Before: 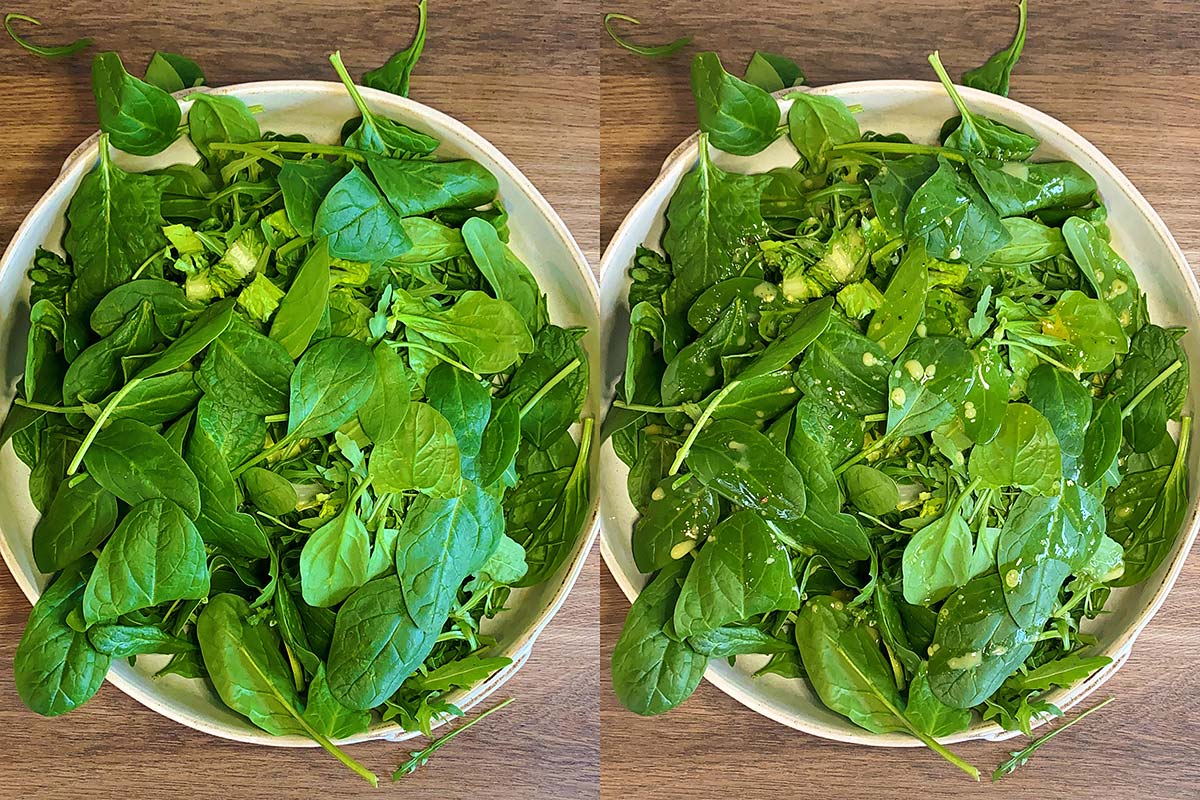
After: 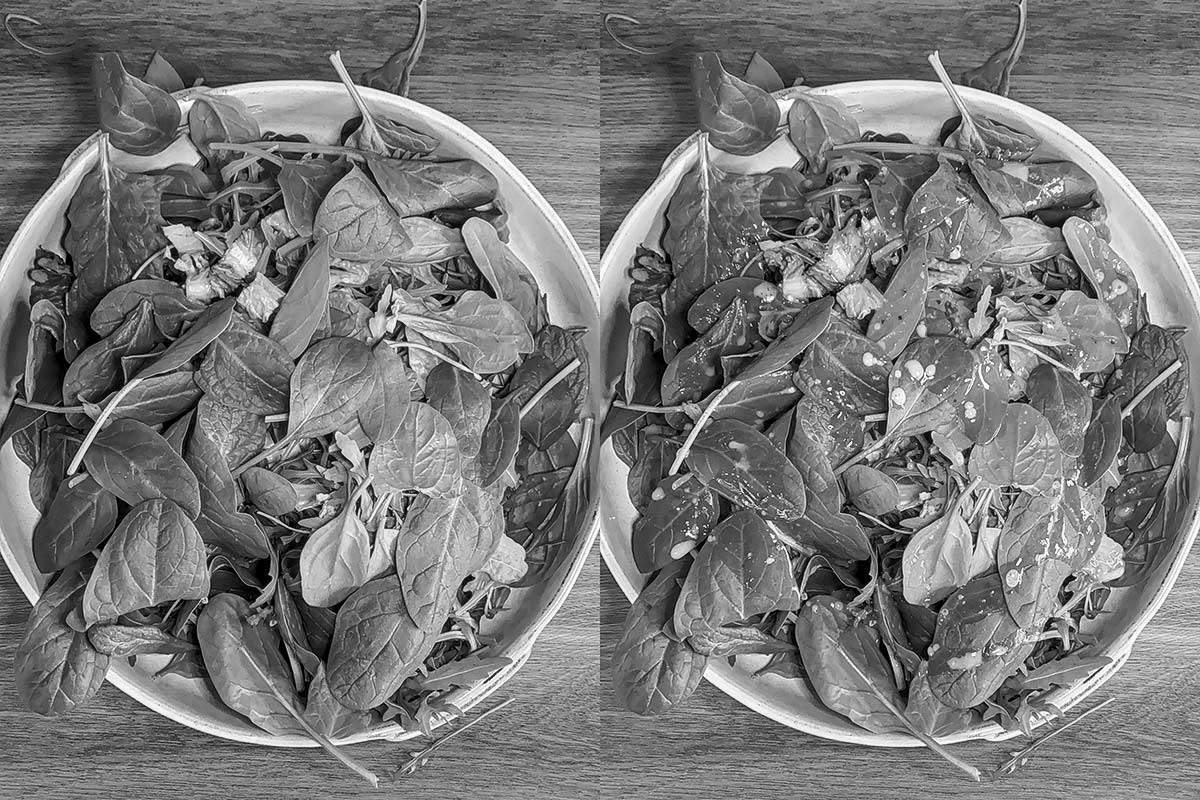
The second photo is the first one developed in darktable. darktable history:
local contrast: on, module defaults
monochrome: a -71.75, b 75.82
